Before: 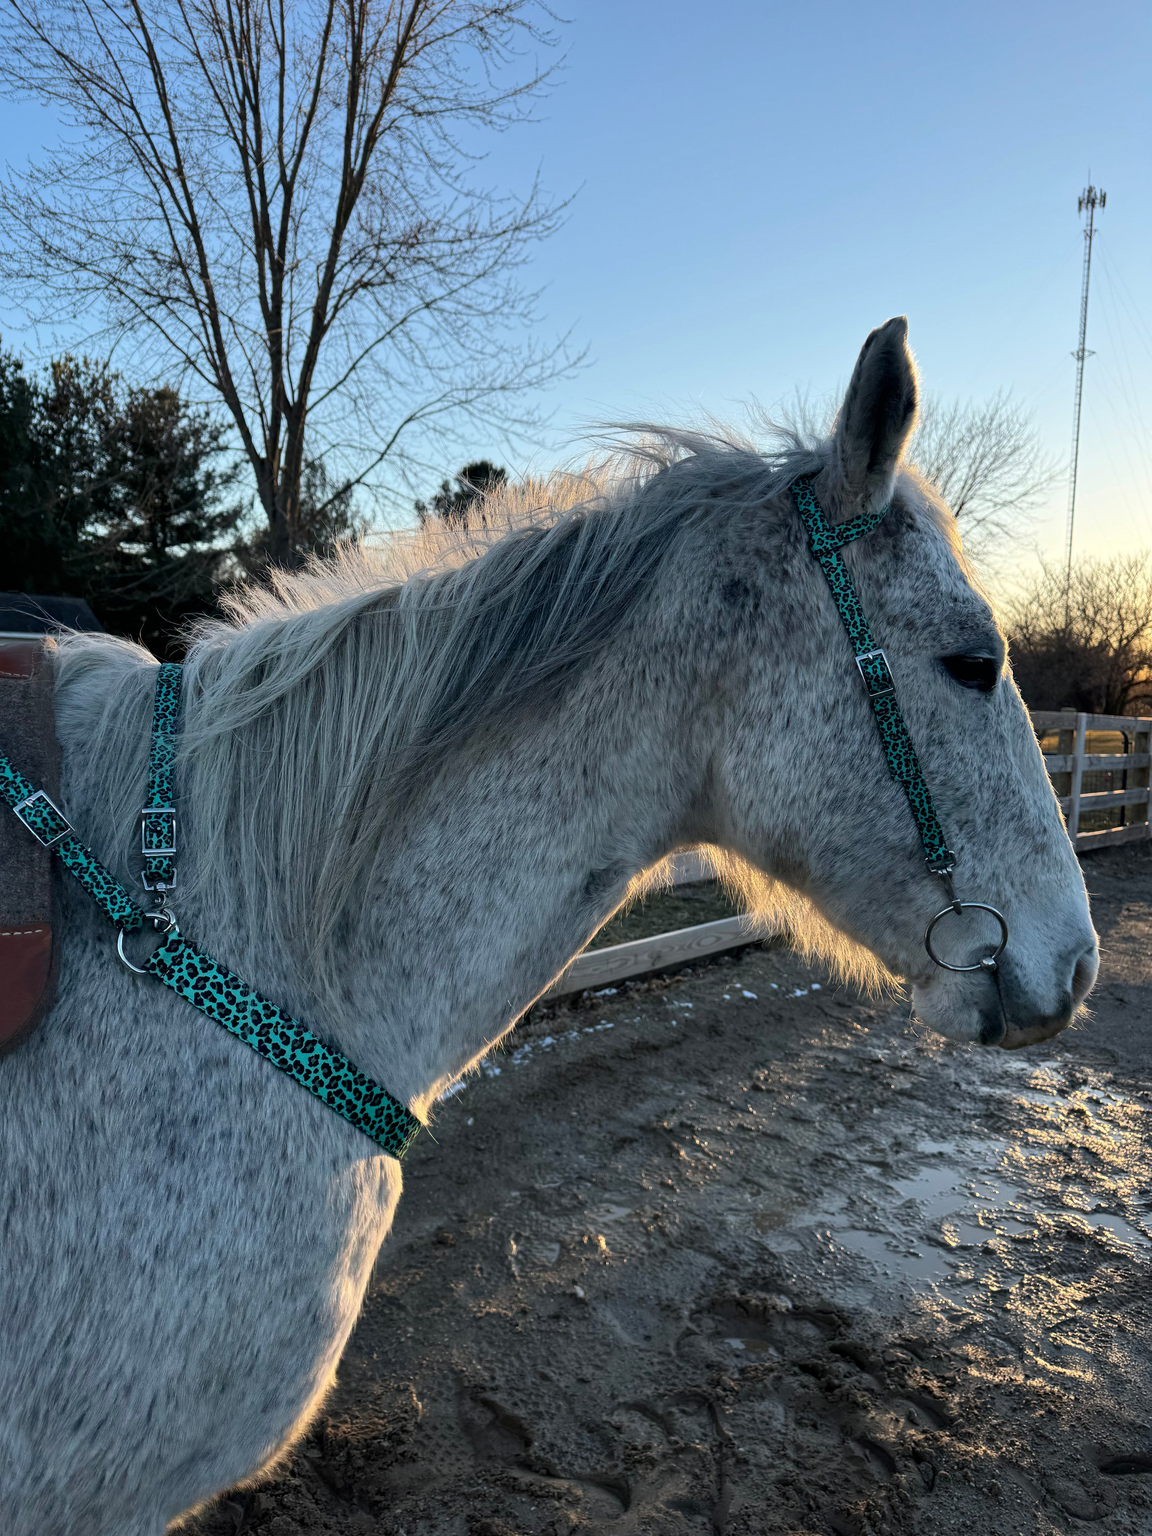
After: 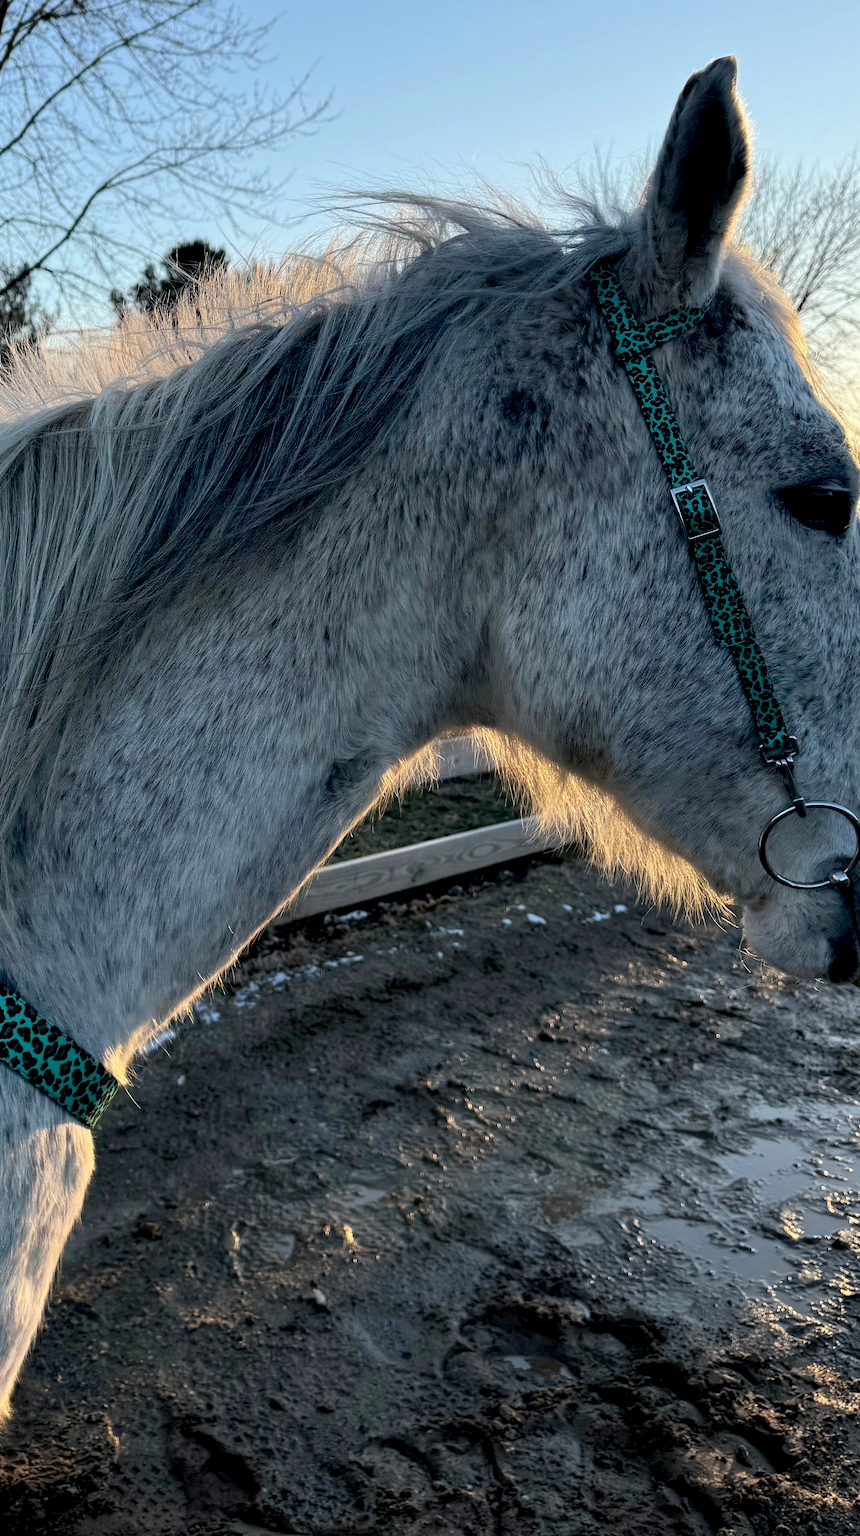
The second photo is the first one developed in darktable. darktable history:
crop and rotate: left 28.545%, top 17.75%, right 12.686%, bottom 3.609%
exposure: black level correction 0.012, compensate highlight preservation false
